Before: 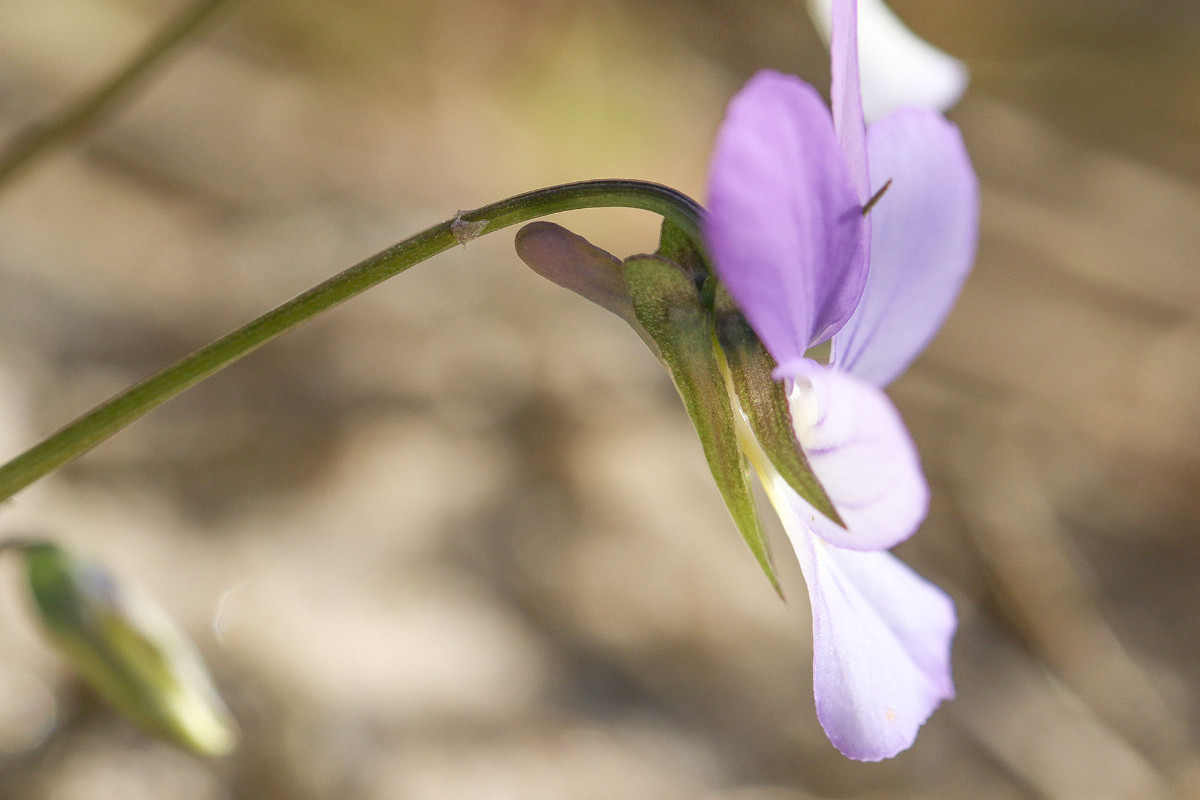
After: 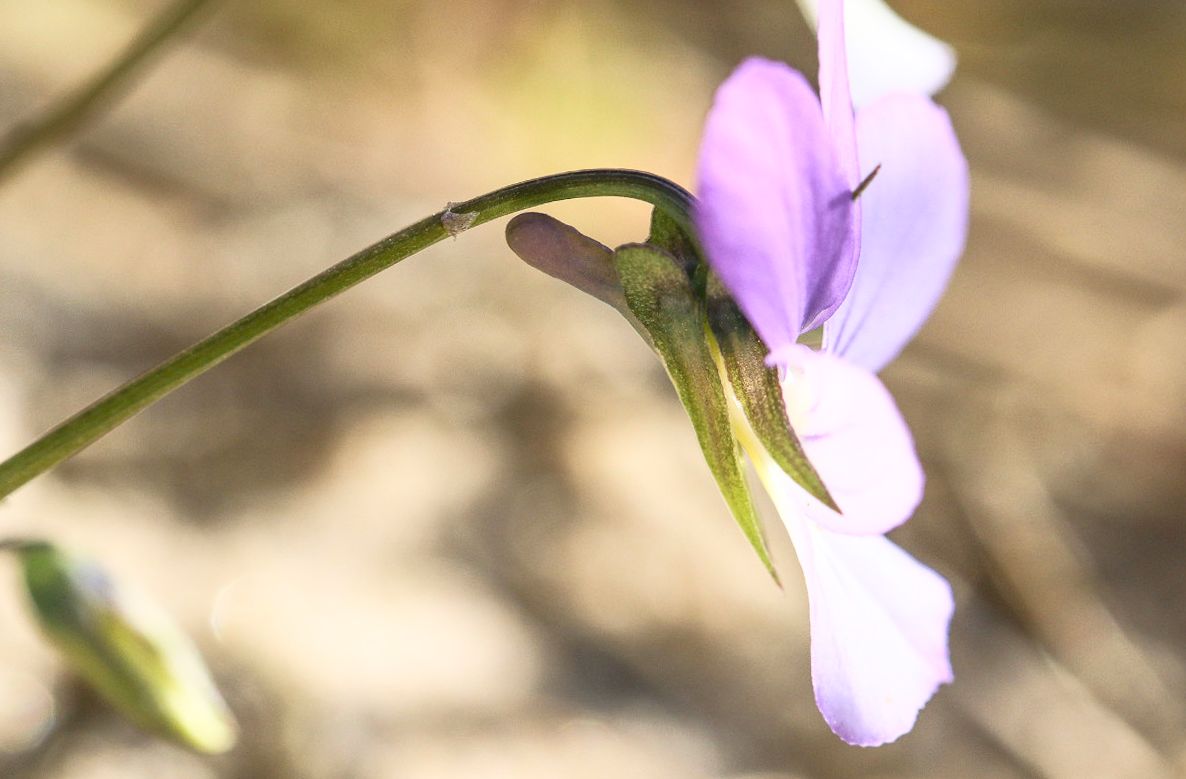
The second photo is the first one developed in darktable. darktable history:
rotate and perspective: rotation -1°, crop left 0.011, crop right 0.989, crop top 0.025, crop bottom 0.975
tone curve: curves: ch0 [(0, 0.058) (0.198, 0.188) (0.512, 0.582) (0.625, 0.754) (0.81, 0.934) (1, 1)], color space Lab, linked channels, preserve colors none
